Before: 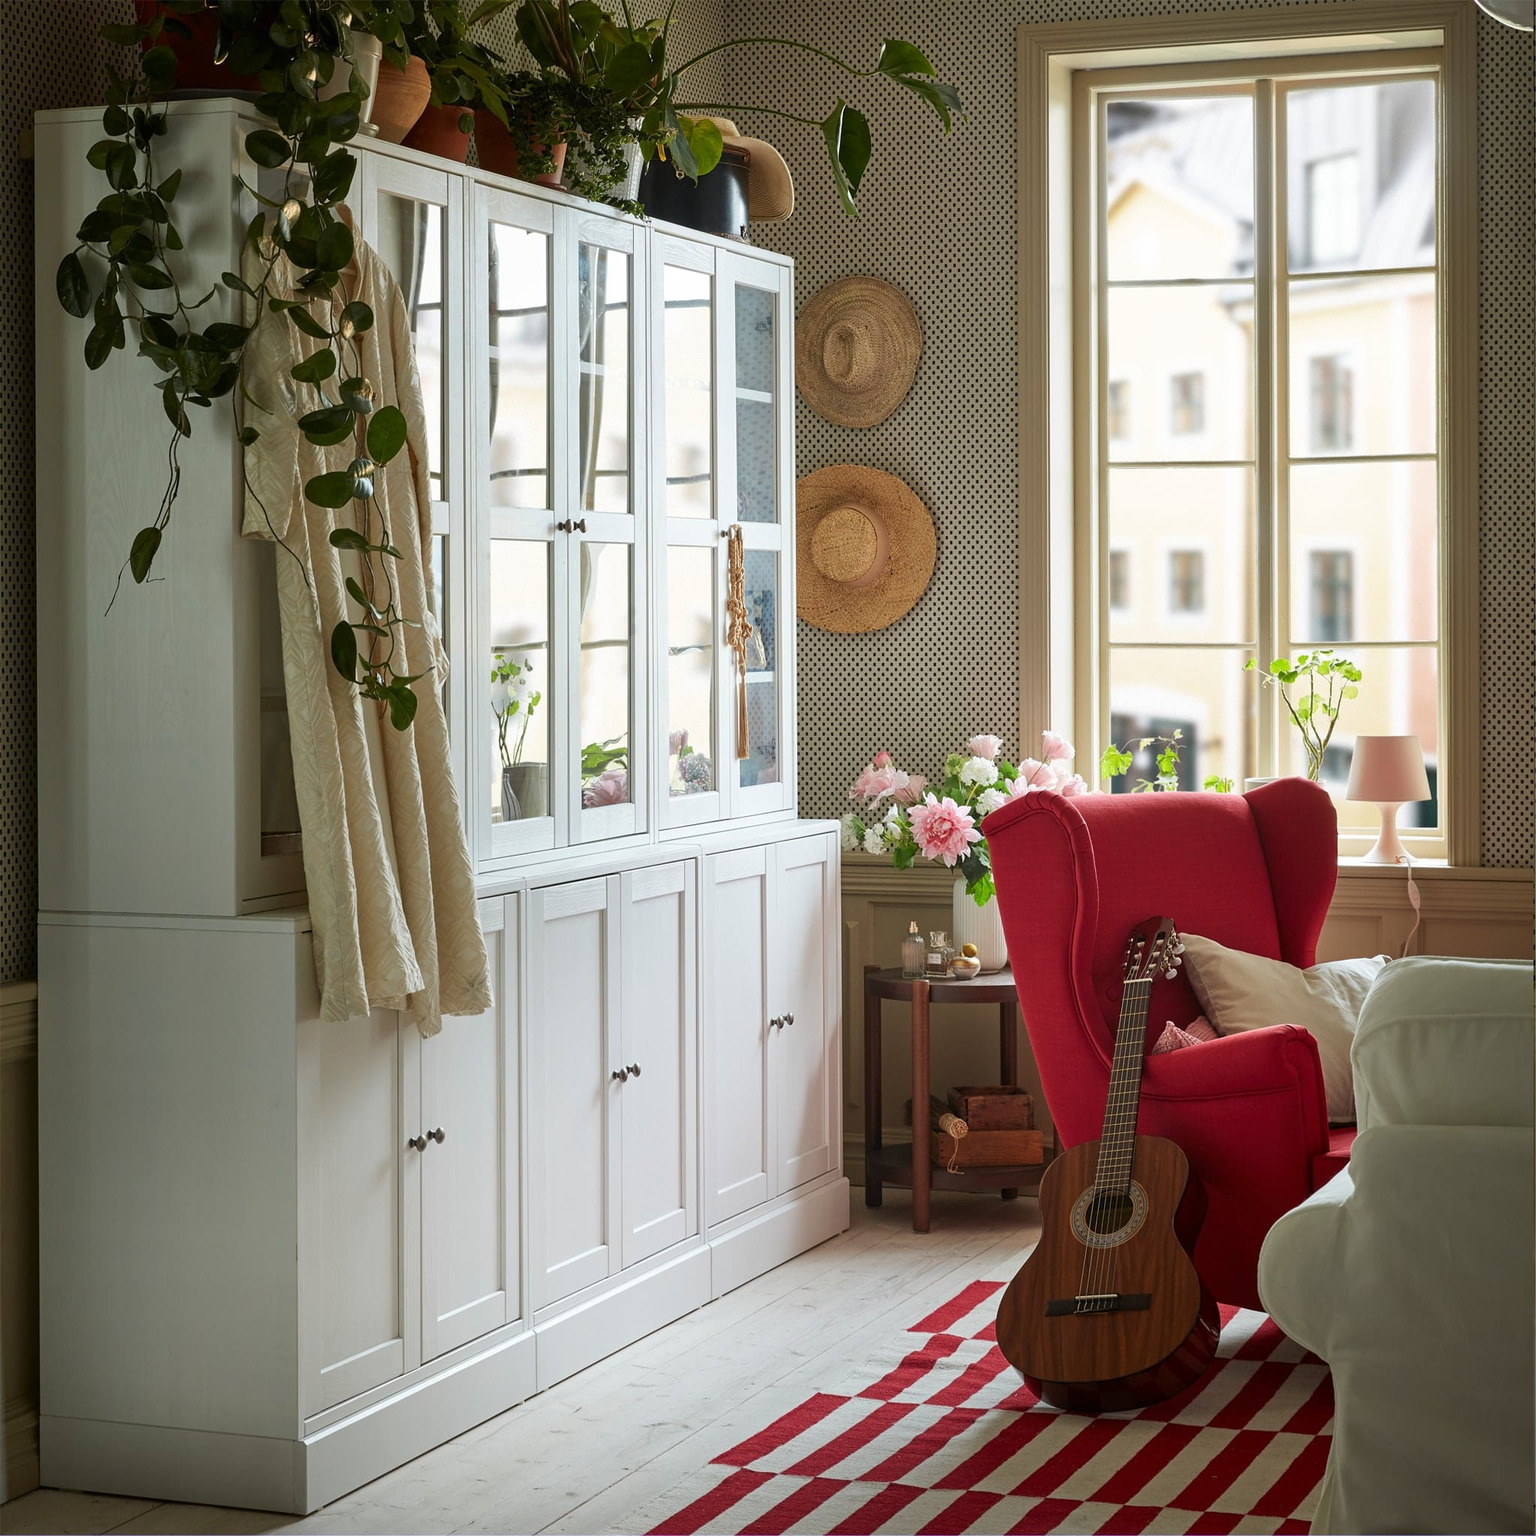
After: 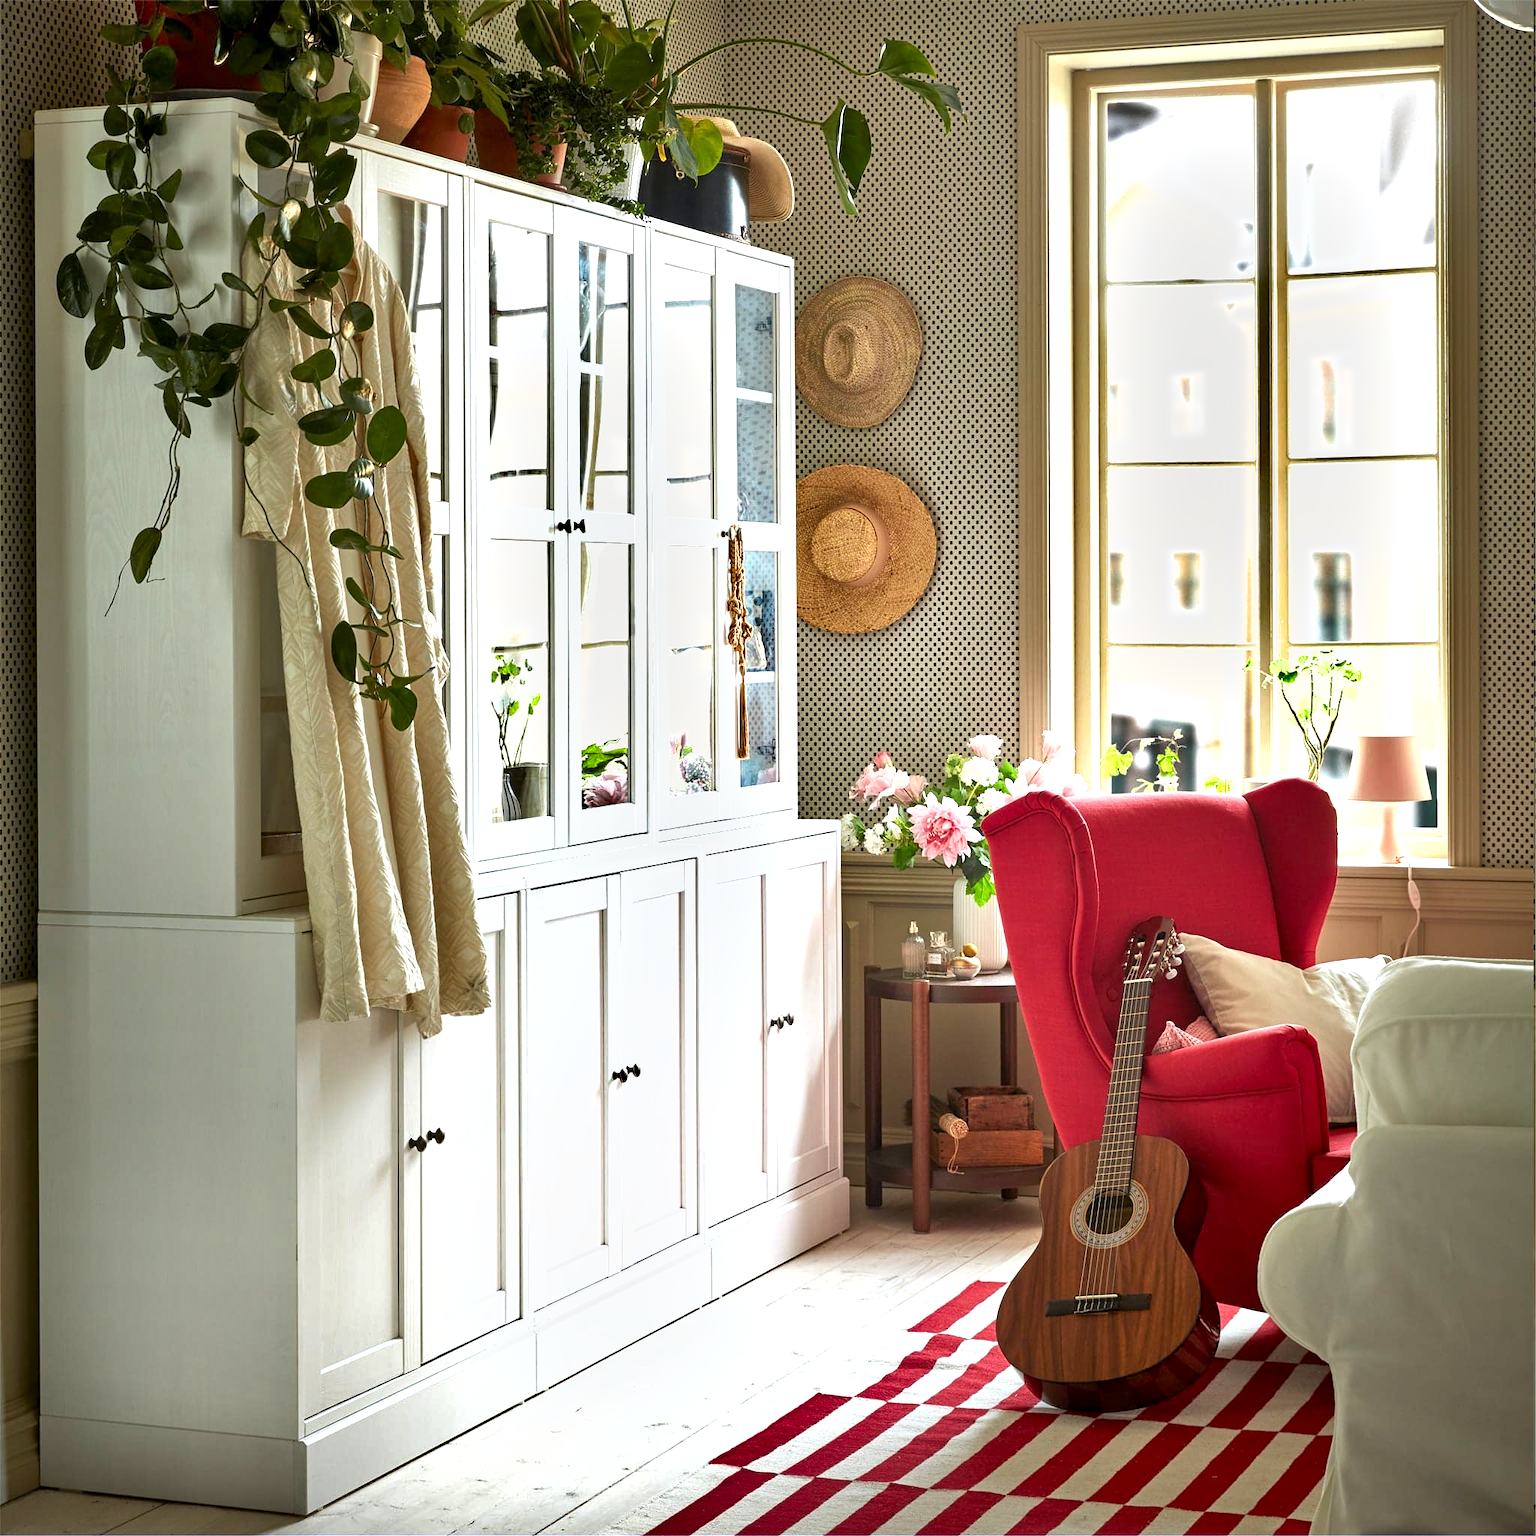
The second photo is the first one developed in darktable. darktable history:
shadows and highlights: shadows 60, soften with gaussian
exposure: black level correction 0.001, exposure 1 EV, compensate highlight preservation false
